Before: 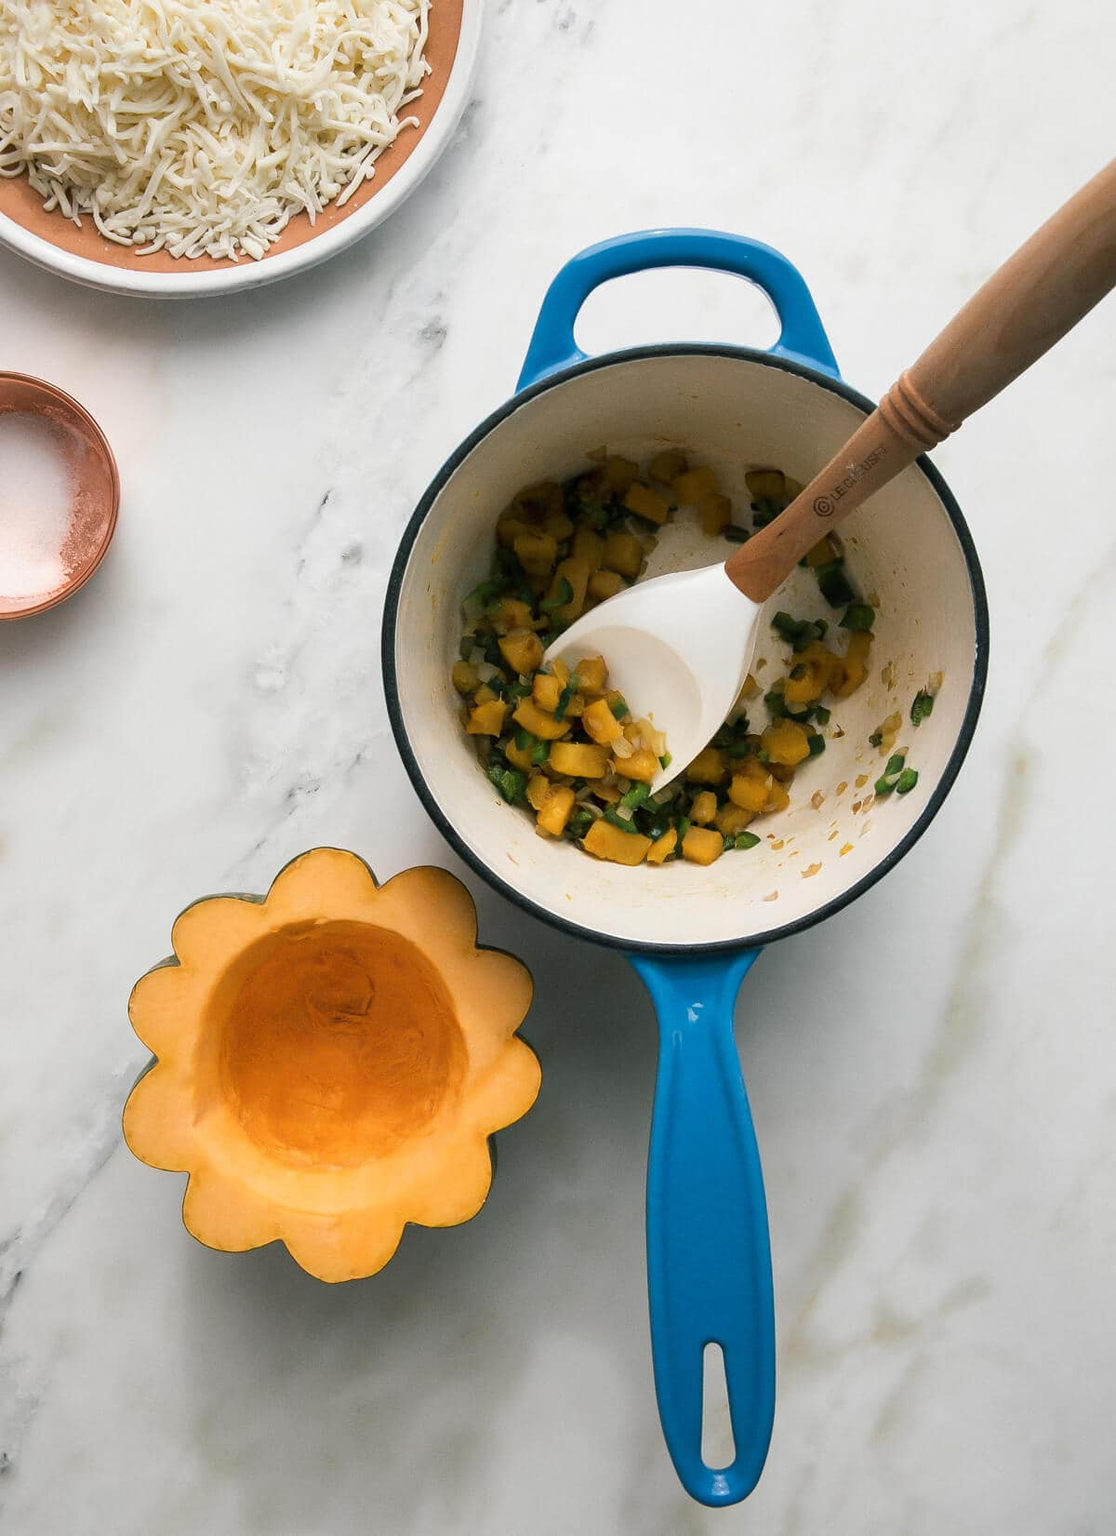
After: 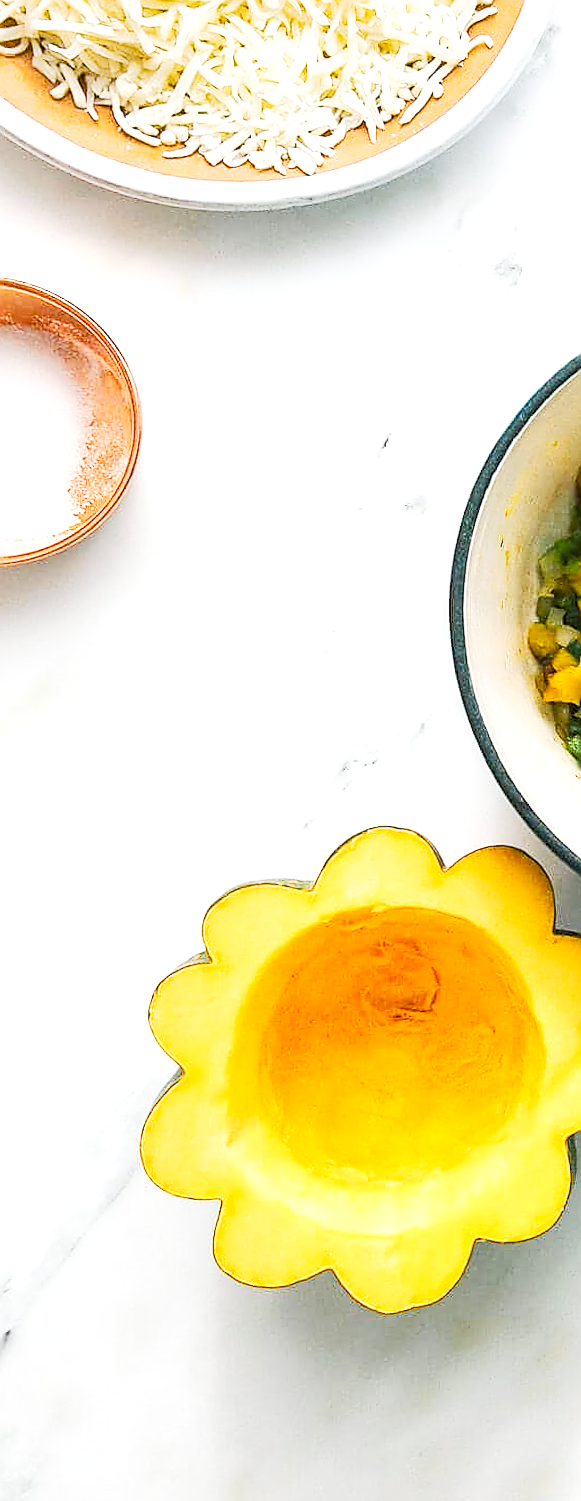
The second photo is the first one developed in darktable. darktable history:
crop and rotate: left 0%, top 0%, right 50.845%
exposure: exposure 0.781 EV, compensate highlight preservation false
local contrast: detail 130%
sharpen: radius 1.4, amount 1.25, threshold 0.7
rotate and perspective: rotation -0.013°, lens shift (vertical) -0.027, lens shift (horizontal) 0.178, crop left 0.016, crop right 0.989, crop top 0.082, crop bottom 0.918
white balance: red 0.986, blue 1.01
tone curve: curves: ch0 [(0, 0) (0.003, 0.015) (0.011, 0.025) (0.025, 0.056) (0.044, 0.104) (0.069, 0.139) (0.1, 0.181) (0.136, 0.226) (0.177, 0.28) (0.224, 0.346) (0.277, 0.42) (0.335, 0.505) (0.399, 0.594) (0.468, 0.699) (0.543, 0.776) (0.623, 0.848) (0.709, 0.893) (0.801, 0.93) (0.898, 0.97) (1, 1)], preserve colors none
color balance rgb: perceptual saturation grading › global saturation 25%, global vibrance 20%
